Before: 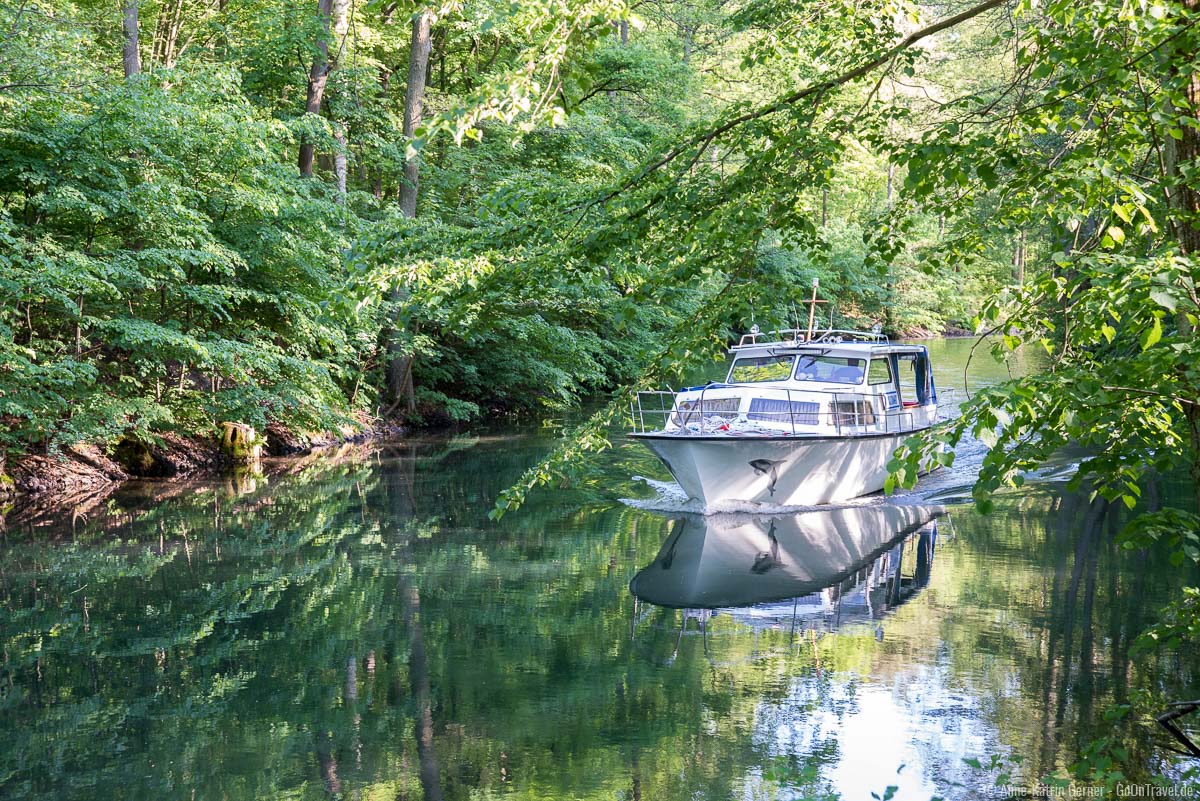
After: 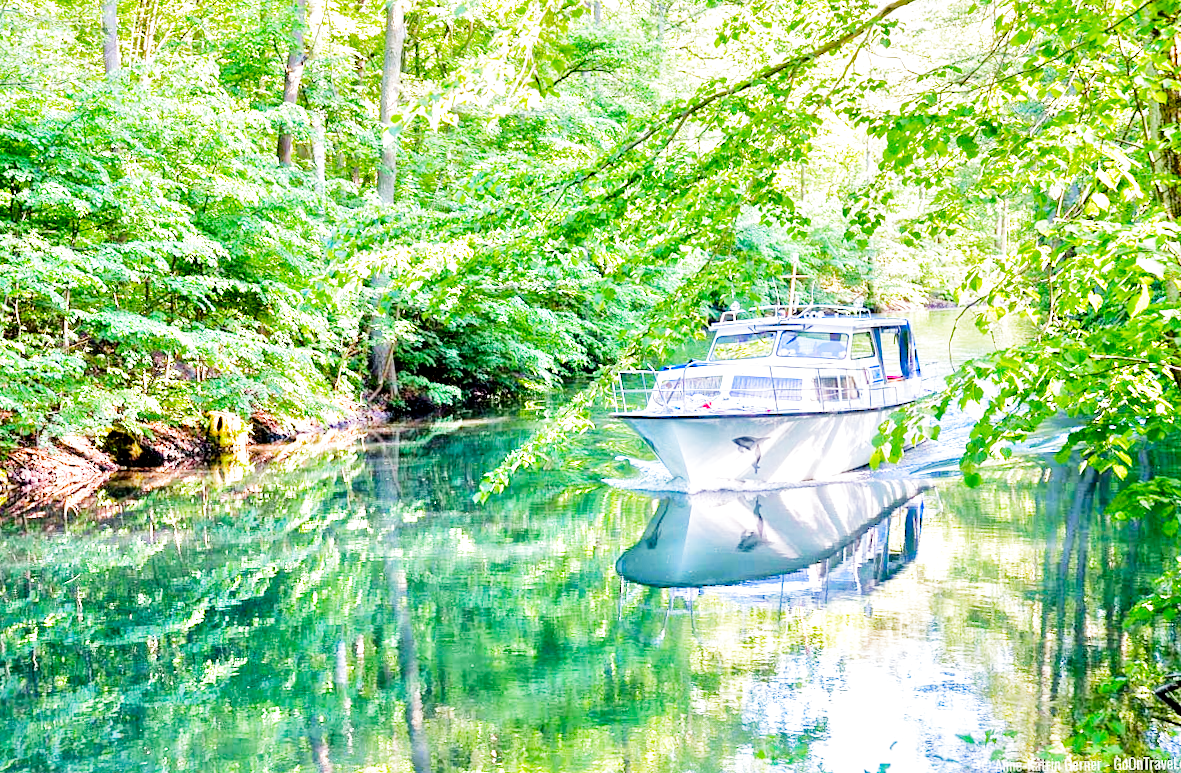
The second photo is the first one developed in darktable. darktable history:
white balance: emerald 1
rotate and perspective: rotation -1.32°, lens shift (horizontal) -0.031, crop left 0.015, crop right 0.985, crop top 0.047, crop bottom 0.982
color balance rgb: perceptual saturation grading › global saturation 25%, perceptual brilliance grading › mid-tones 10%, perceptual brilliance grading › shadows 15%, global vibrance 20%
local contrast: mode bilateral grid, contrast 20, coarseness 50, detail 120%, midtone range 0.2
crop: bottom 0.071%
filmic rgb: middle gray luminance 10%, black relative exposure -8.61 EV, white relative exposure 3.3 EV, threshold 6 EV, target black luminance 0%, hardness 5.2, latitude 44.69%, contrast 1.302, highlights saturation mix 5%, shadows ↔ highlights balance 24.64%, add noise in highlights 0, preserve chrominance no, color science v3 (2019), use custom middle-gray values true, iterations of high-quality reconstruction 0, contrast in highlights soft, enable highlight reconstruction true
tone equalizer: -7 EV 0.15 EV, -6 EV 0.6 EV, -5 EV 1.15 EV, -4 EV 1.33 EV, -3 EV 1.15 EV, -2 EV 0.6 EV, -1 EV 0.15 EV, mask exposure compensation -0.5 EV
